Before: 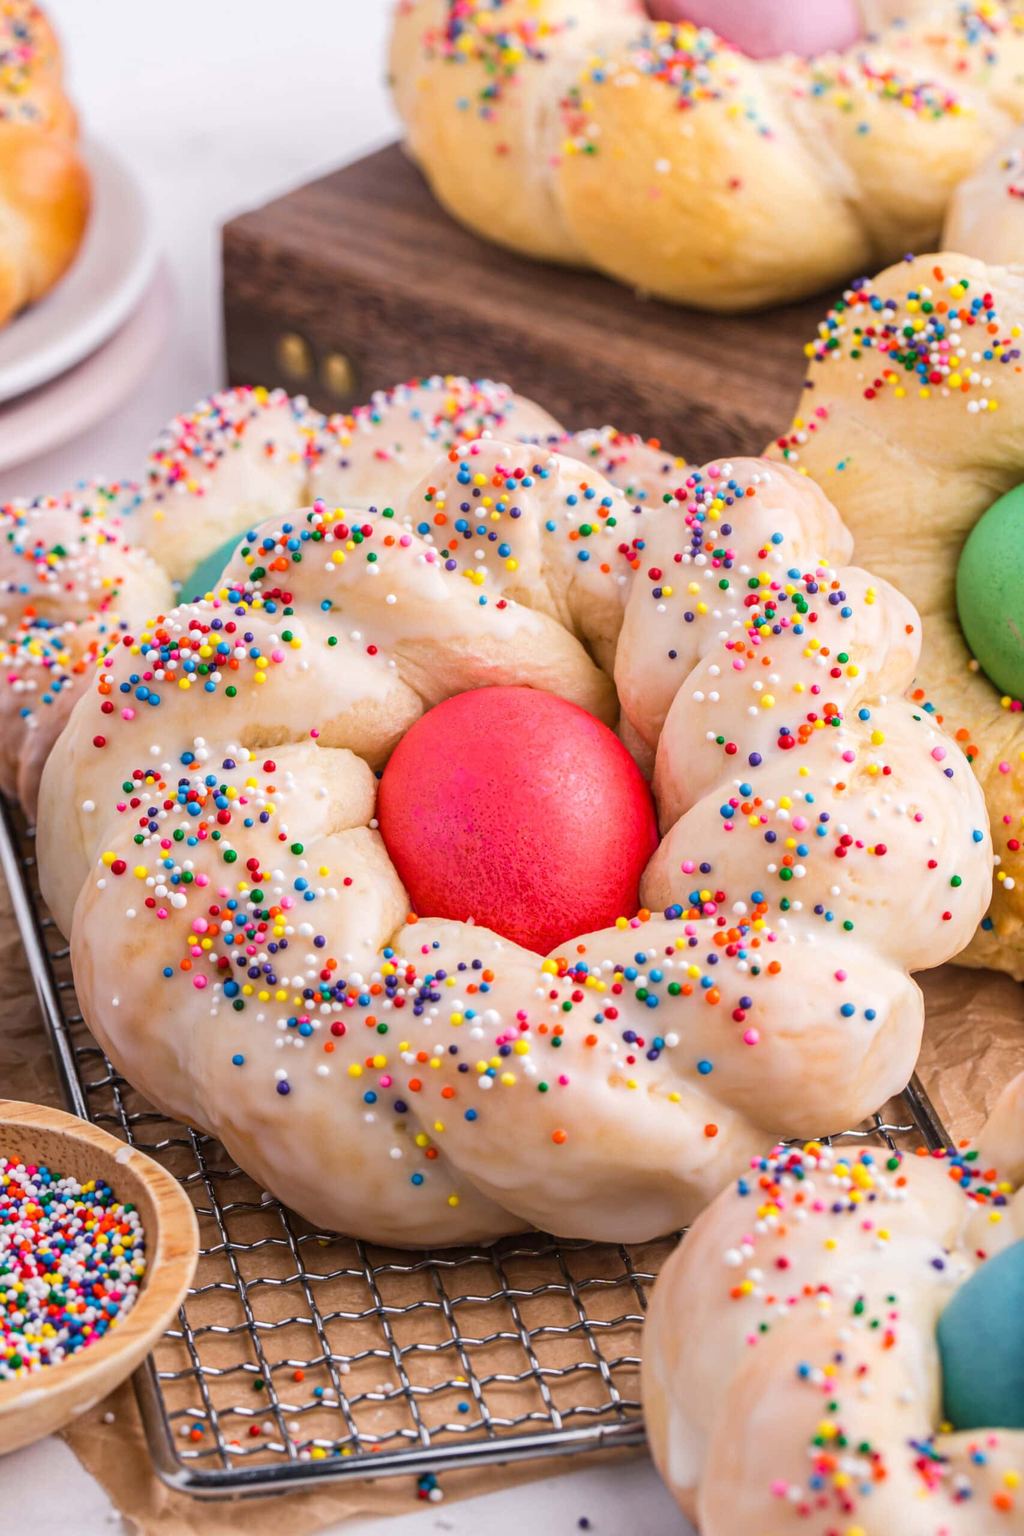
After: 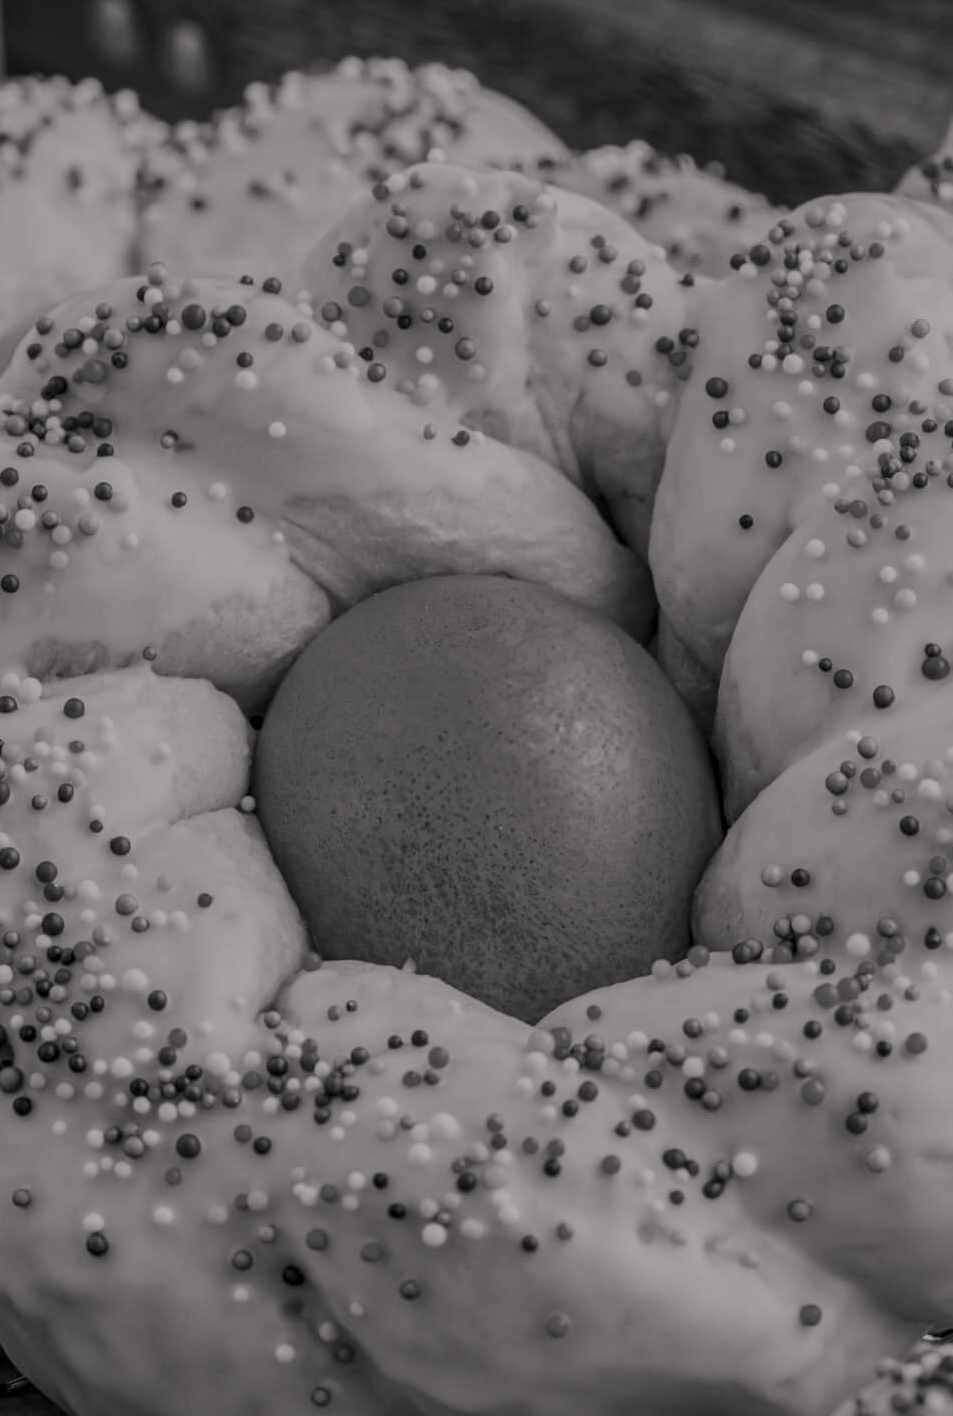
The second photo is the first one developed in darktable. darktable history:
crop and rotate: left 22.004%, top 22.255%, right 22.167%, bottom 22.432%
color calibration: output gray [0.22, 0.42, 0.37, 0], illuminant custom, x 0.345, y 0.359, temperature 5068.72 K
exposure: black level correction 0, exposure 0.681 EV, compensate highlight preservation false
local contrast: on, module defaults
color zones: curves: ch0 [(0, 0.5) (0.143, 0.52) (0.286, 0.5) (0.429, 0.5) (0.571, 0.5) (0.714, 0.5) (0.857, 0.5) (1, 0.5)]; ch1 [(0, 0.489) (0.155, 0.45) (0.286, 0.466) (0.429, 0.5) (0.571, 0.5) (0.714, 0.5) (0.857, 0.5) (1, 0.489)]
color balance rgb: highlights gain › chroma 0.994%, highlights gain › hue 29.12°, perceptual saturation grading › global saturation 20%, perceptual saturation grading › highlights -25.374%, perceptual saturation grading › shadows 49.971%, perceptual brilliance grading › global brilliance -48.19%
contrast brightness saturation: contrast 0.234, brightness 0.106, saturation 0.288
color correction: highlights b* 0.019, saturation 0.845
